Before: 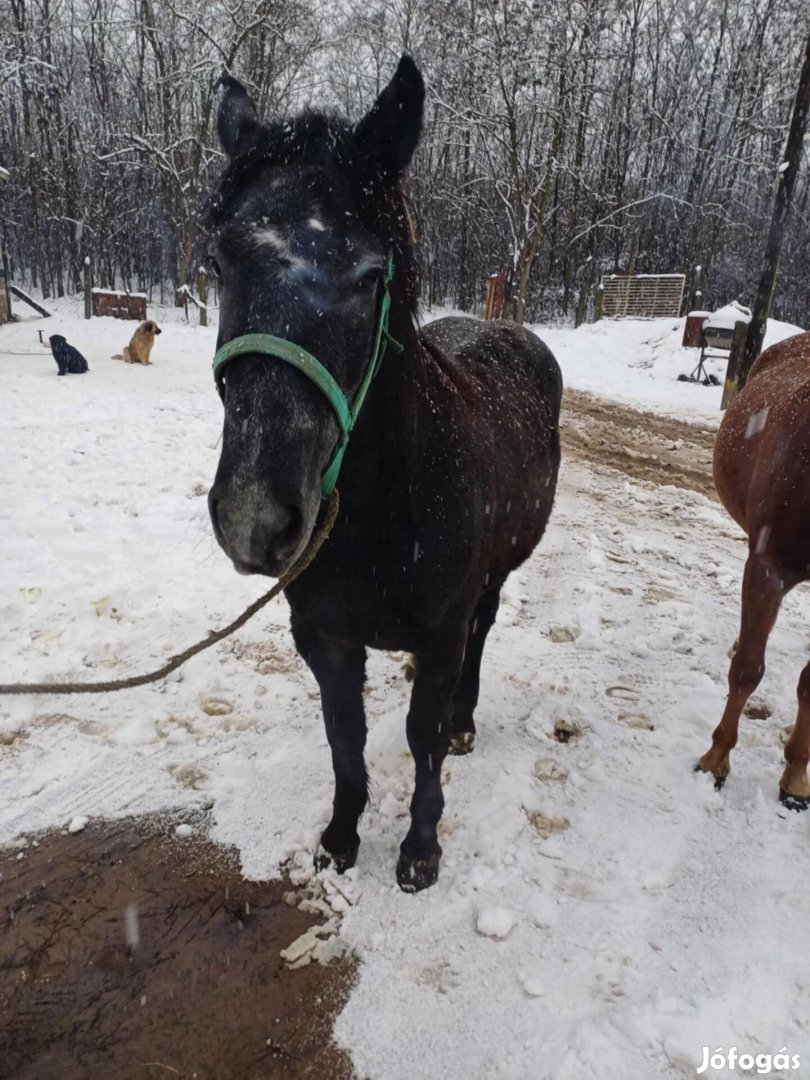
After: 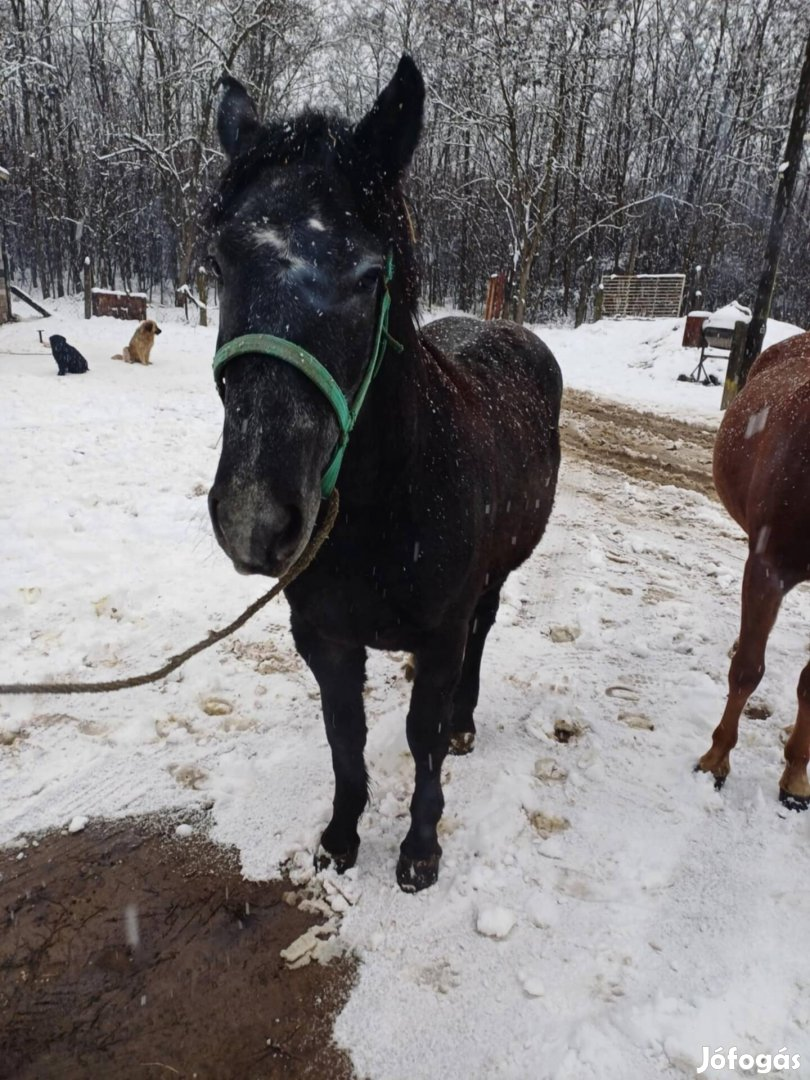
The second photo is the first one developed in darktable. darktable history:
tone curve: curves: ch0 [(0, 0) (0.08, 0.069) (0.4, 0.391) (0.6, 0.609) (0.92, 0.93) (1, 1)], color space Lab, independent channels, preserve colors none
